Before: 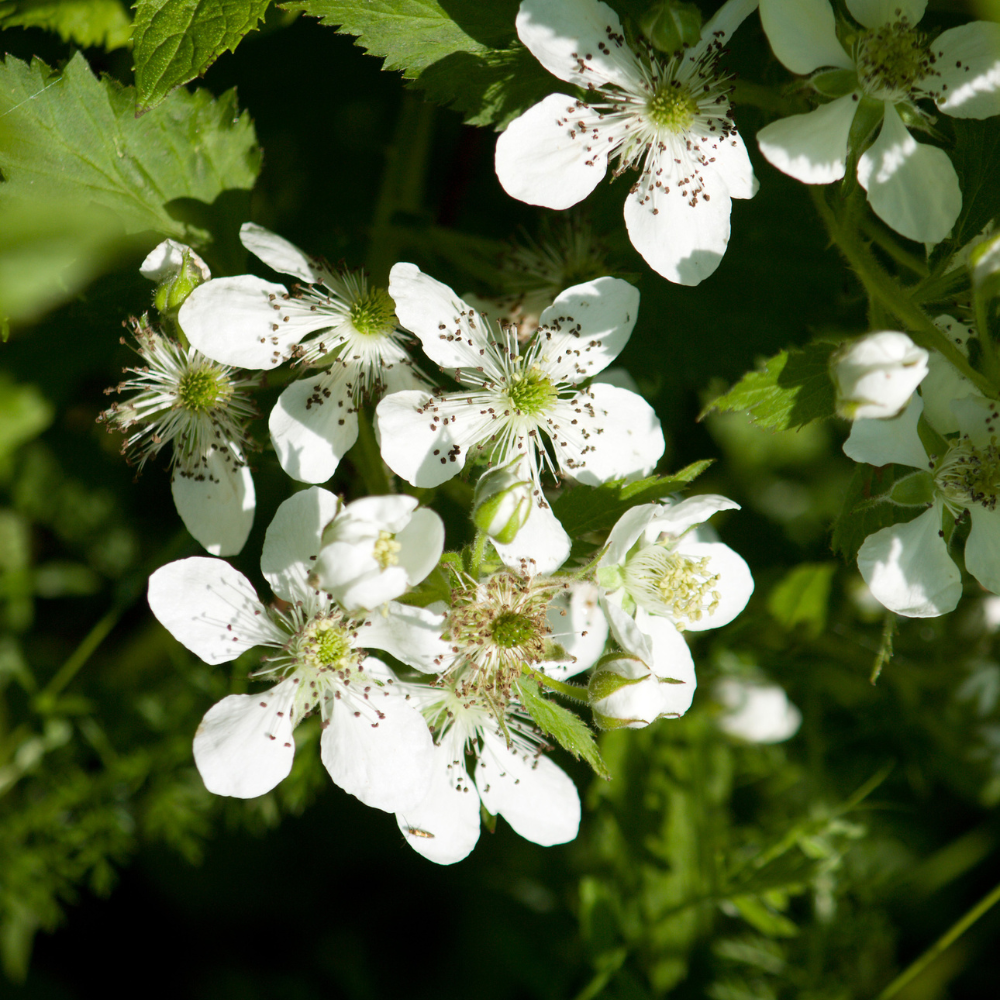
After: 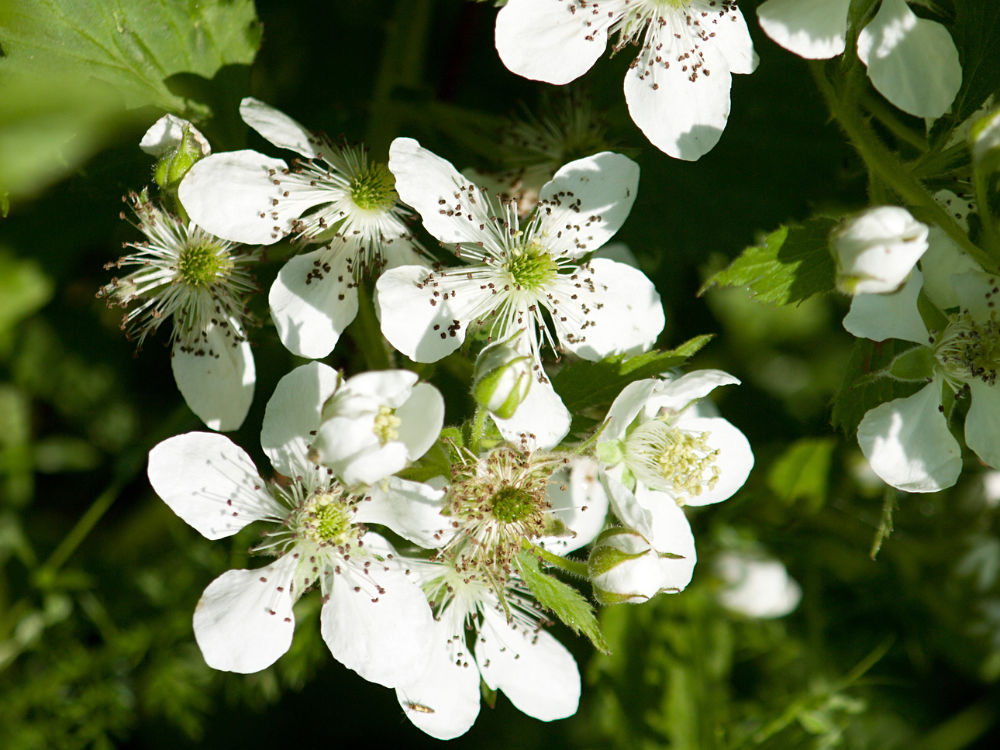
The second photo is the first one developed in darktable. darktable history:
sharpen: amount 0.205
crop and rotate: top 12.573%, bottom 12.406%
